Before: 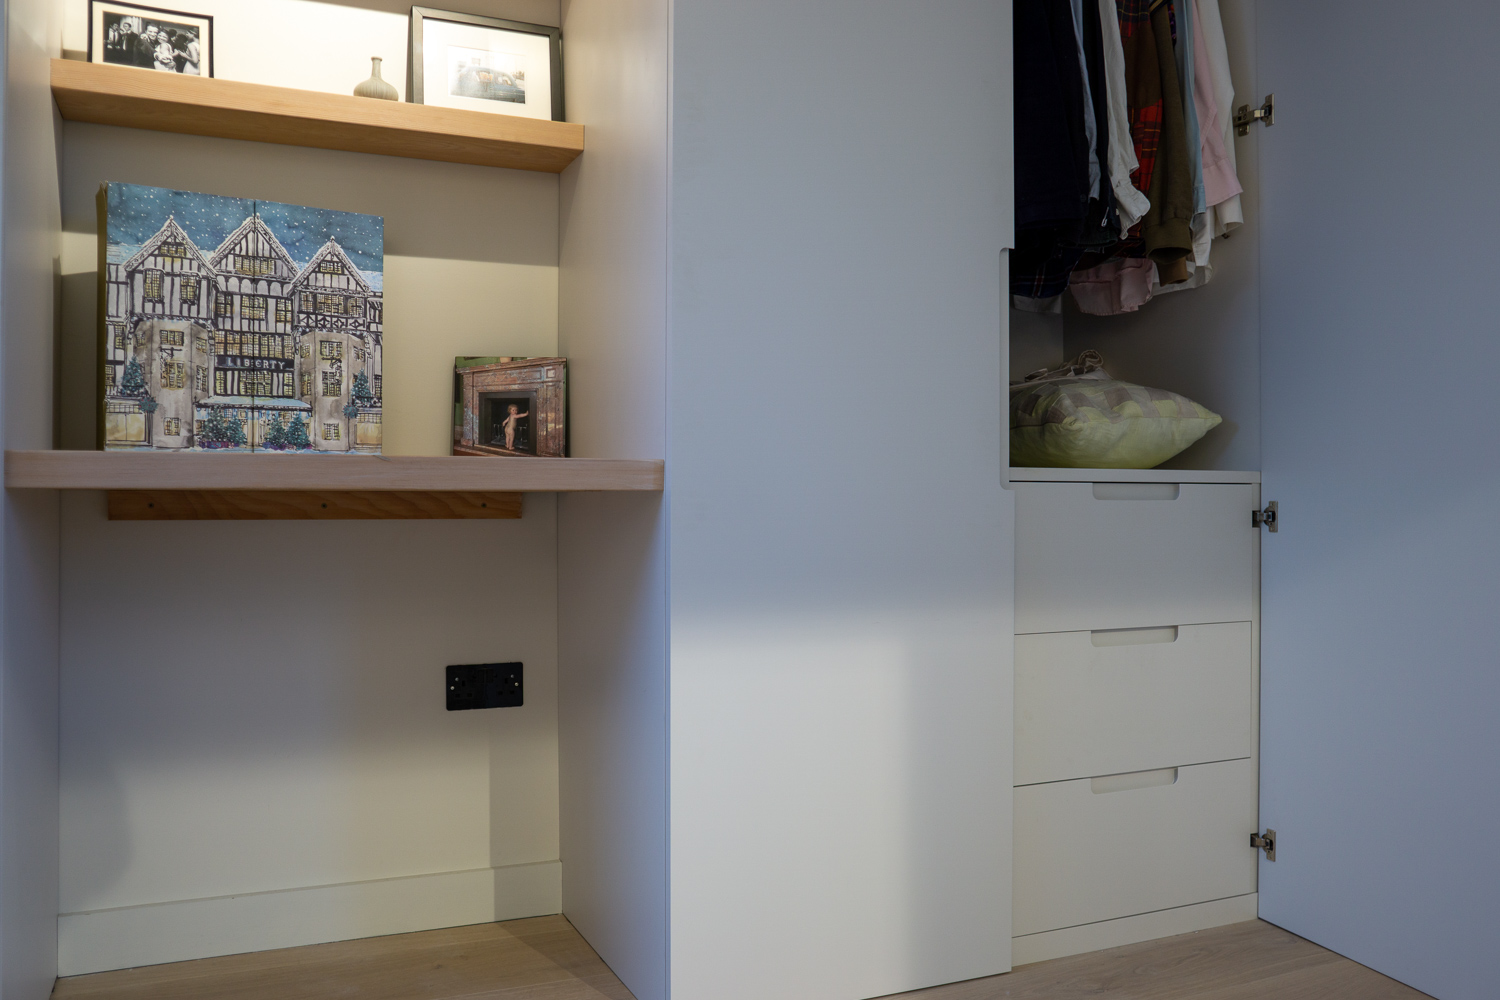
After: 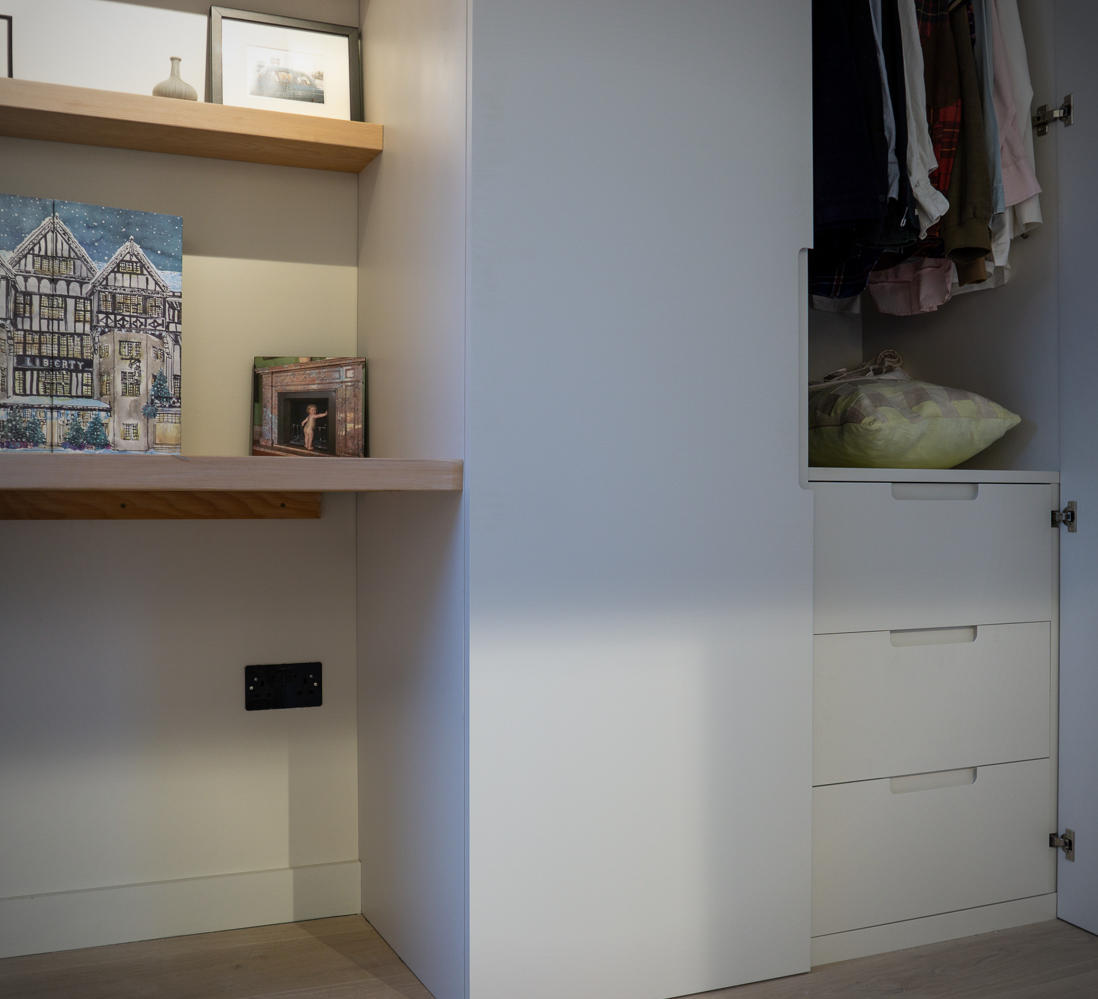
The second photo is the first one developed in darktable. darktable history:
vignetting: on, module defaults
crop: left 13.443%, right 13.31%
